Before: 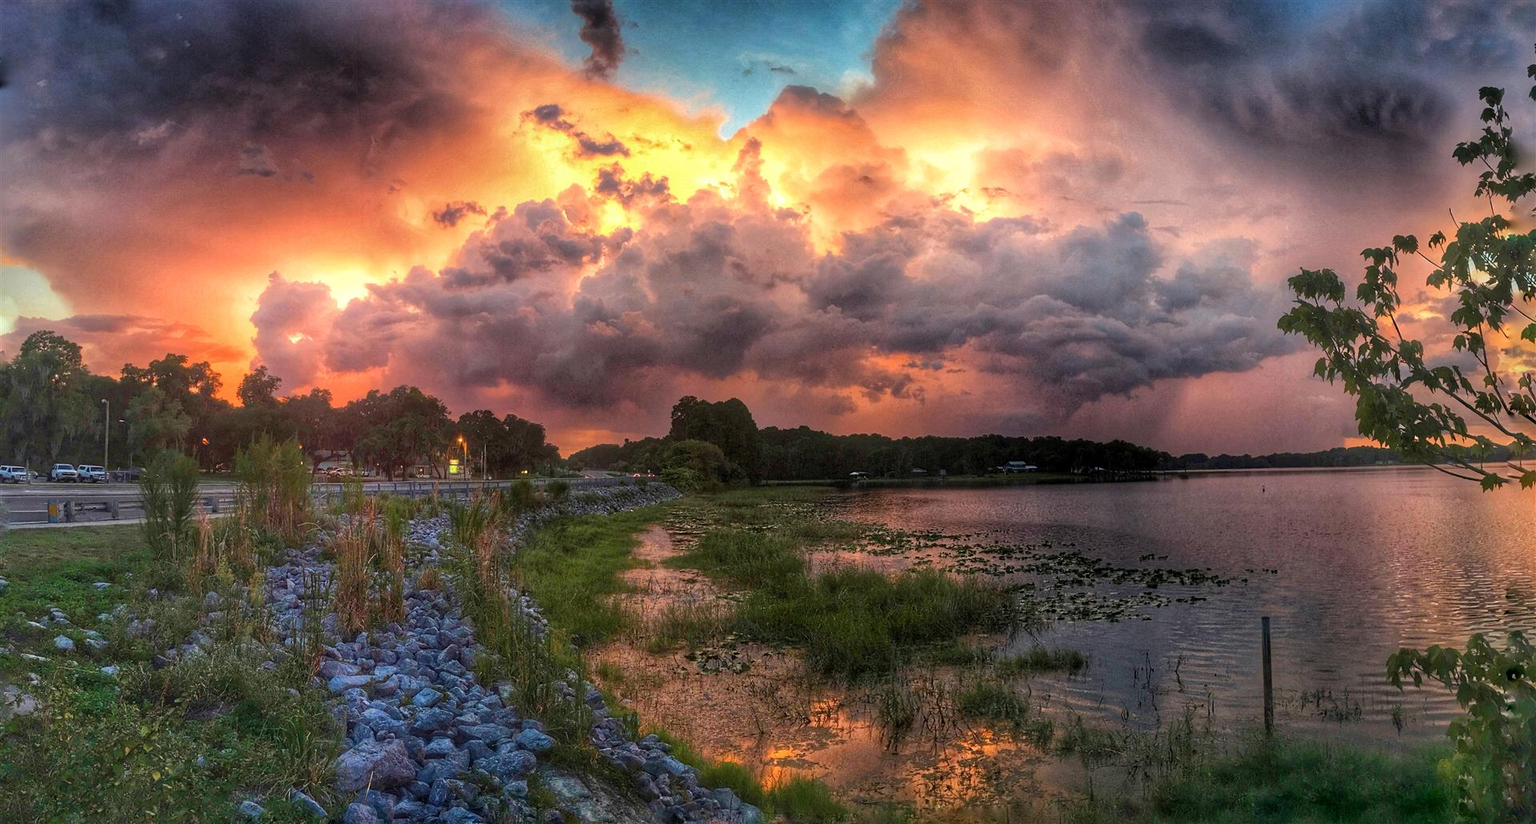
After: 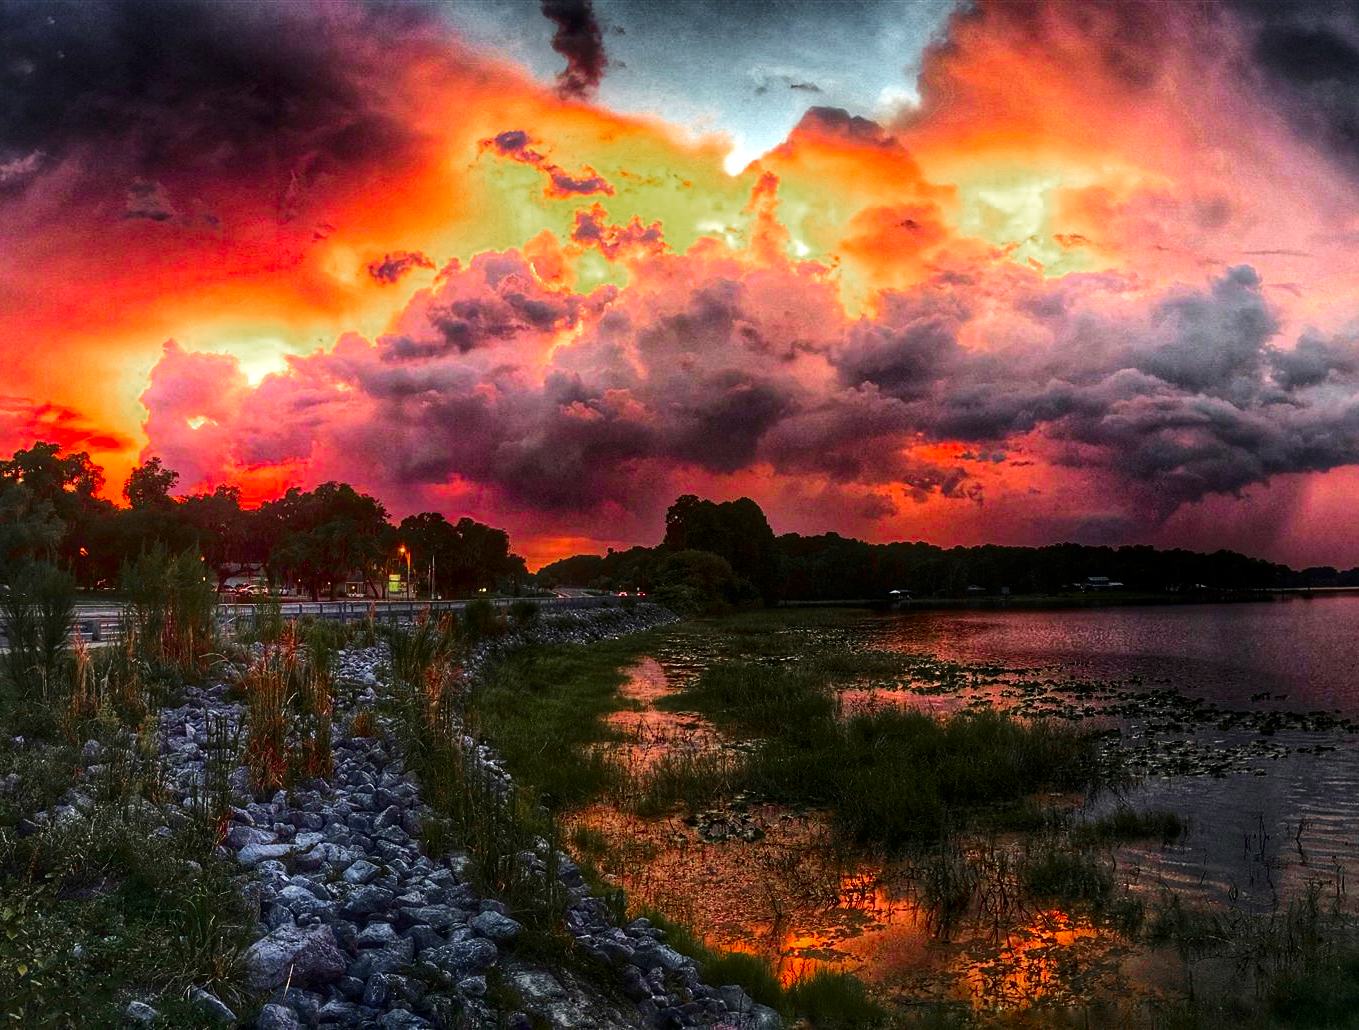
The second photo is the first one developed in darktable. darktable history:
crop and rotate: left 9.061%, right 20.142%
color zones: curves: ch0 [(0, 0.48) (0.209, 0.398) (0.305, 0.332) (0.429, 0.493) (0.571, 0.5) (0.714, 0.5) (0.857, 0.5) (1, 0.48)]; ch1 [(0, 0.736) (0.143, 0.625) (0.225, 0.371) (0.429, 0.256) (0.571, 0.241) (0.714, 0.213) (0.857, 0.48) (1, 0.736)]; ch2 [(0, 0.448) (0.143, 0.498) (0.286, 0.5) (0.429, 0.5) (0.571, 0.5) (0.714, 0.5) (0.857, 0.5) (1, 0.448)]
tone equalizer: -8 EV -0.75 EV, -7 EV -0.7 EV, -6 EV -0.6 EV, -5 EV -0.4 EV, -3 EV 0.4 EV, -2 EV 0.6 EV, -1 EV 0.7 EV, +0 EV 0.75 EV, edges refinement/feathering 500, mask exposure compensation -1.57 EV, preserve details no
contrast brightness saturation: contrast 0.12, brightness -0.12, saturation 0.2
